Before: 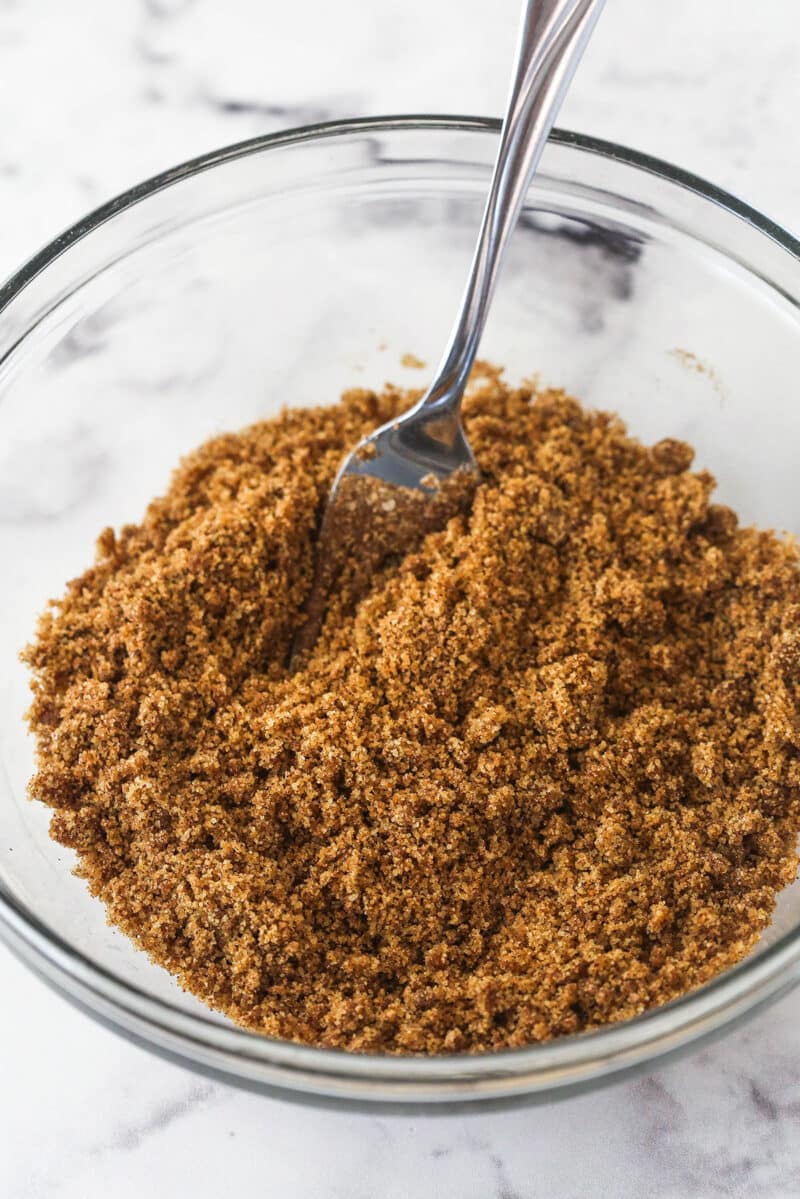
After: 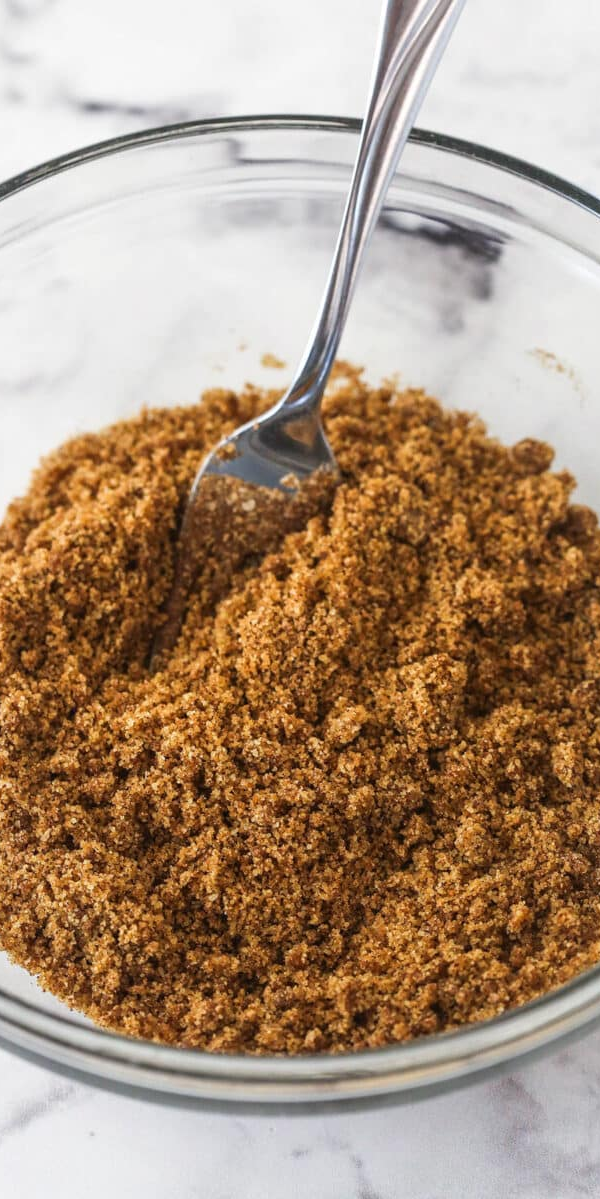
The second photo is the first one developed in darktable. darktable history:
crop and rotate: left 17.614%, right 7.386%
